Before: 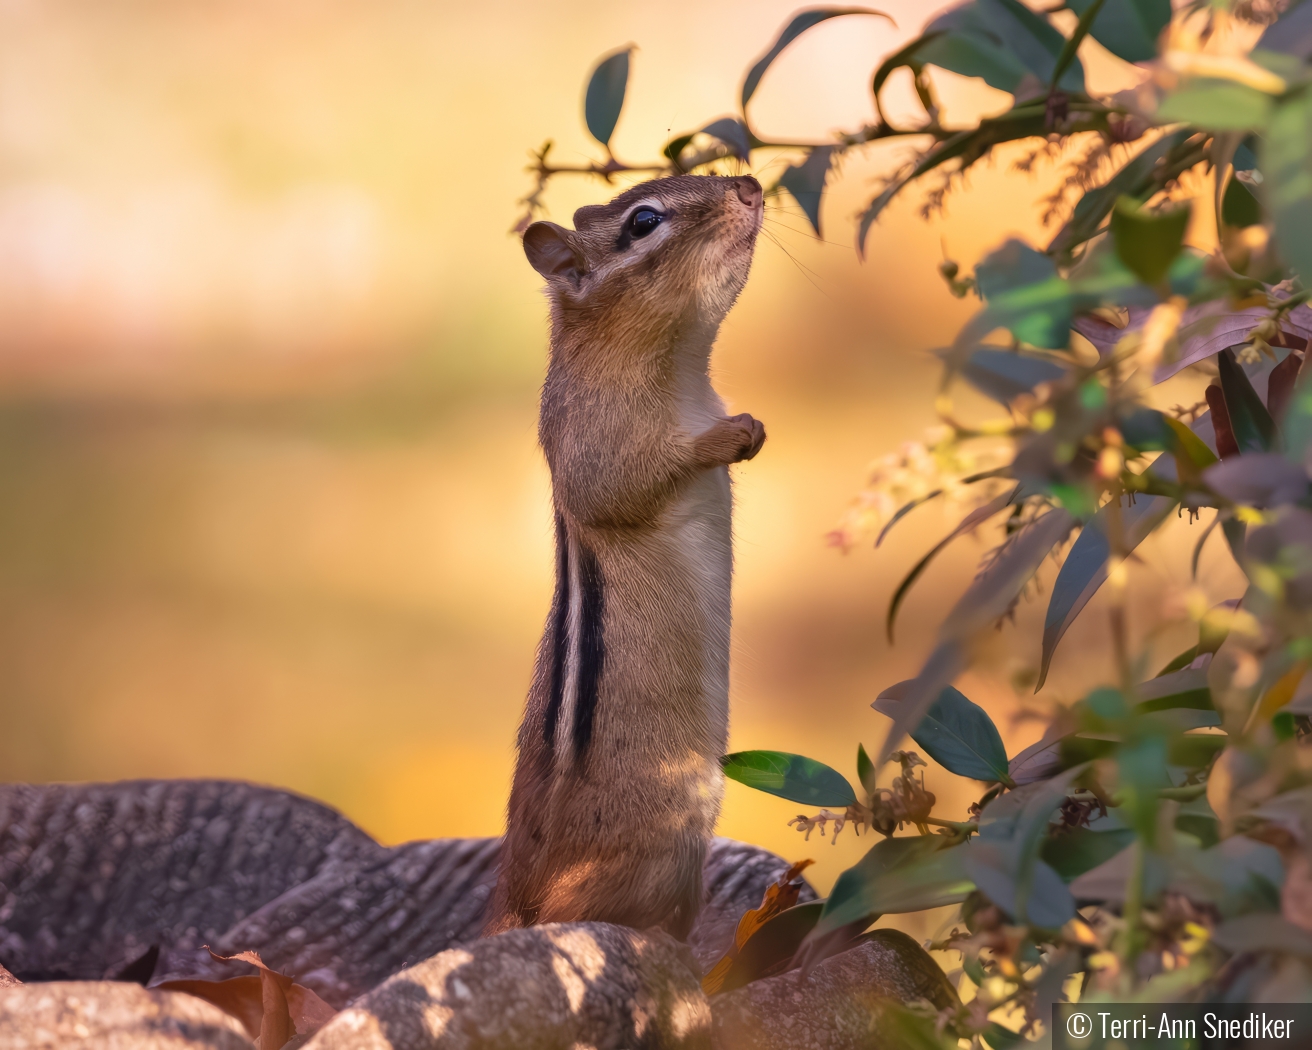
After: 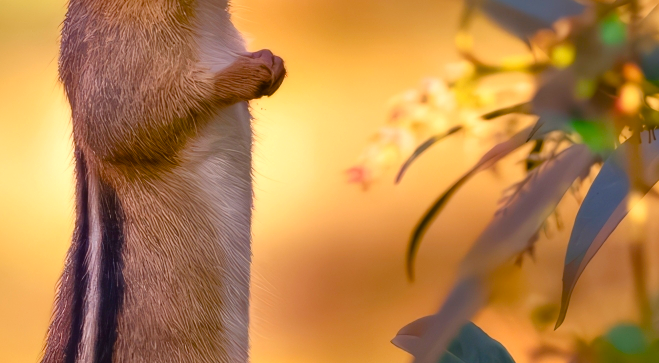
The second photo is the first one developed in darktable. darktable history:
exposure: exposure 0.258 EV, compensate highlight preservation false
color balance rgb: perceptual saturation grading › global saturation 35%, perceptual saturation grading › highlights -25%, perceptual saturation grading › shadows 50%
crop: left 36.607%, top 34.735%, right 13.146%, bottom 30.611%
